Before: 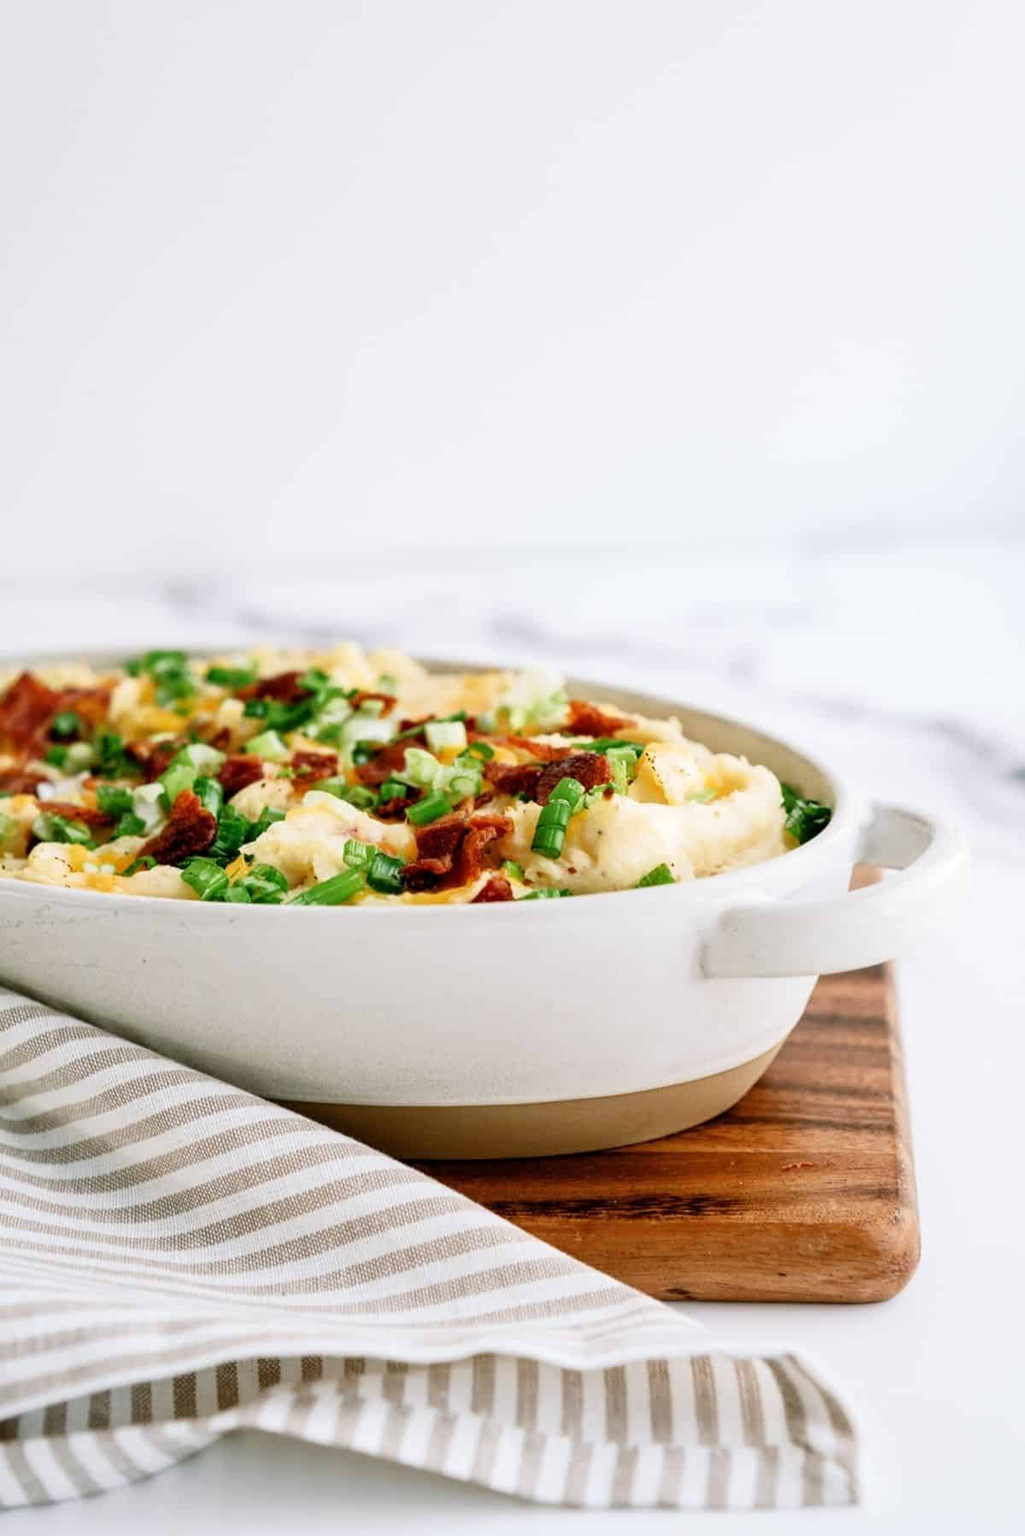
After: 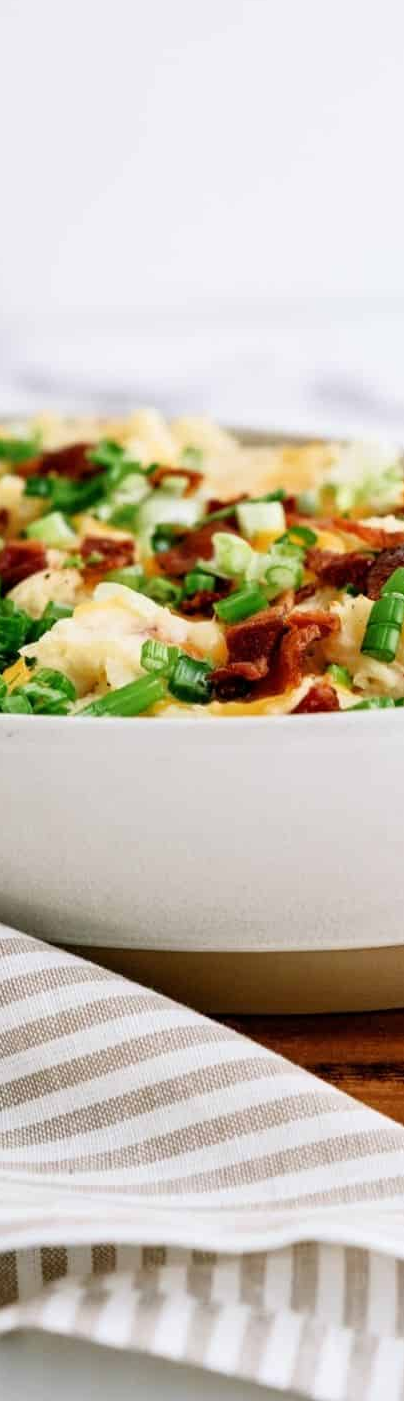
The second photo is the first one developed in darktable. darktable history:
crop and rotate: left 21.799%, top 19.085%, right 44.478%, bottom 2.979%
